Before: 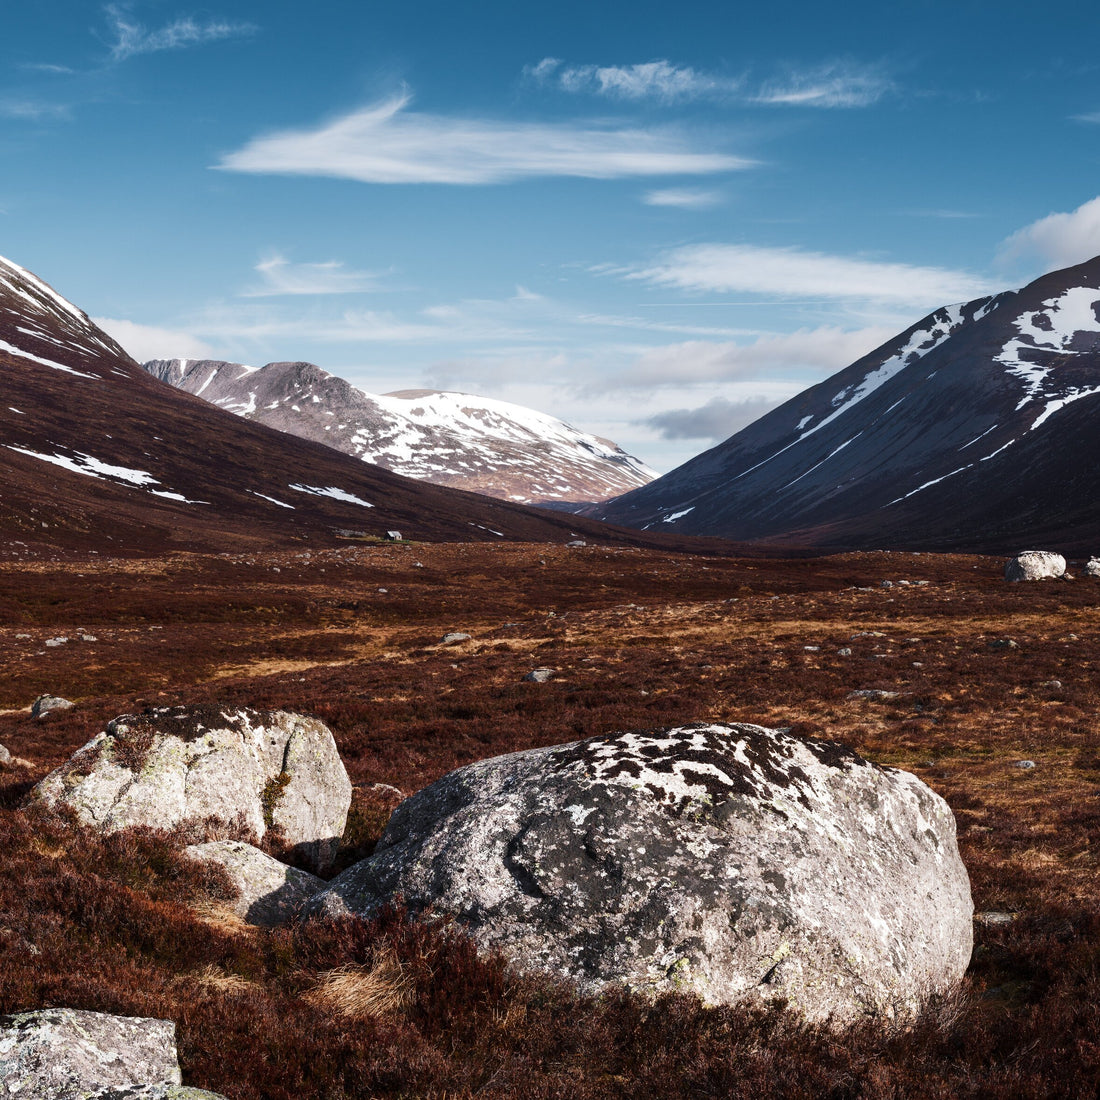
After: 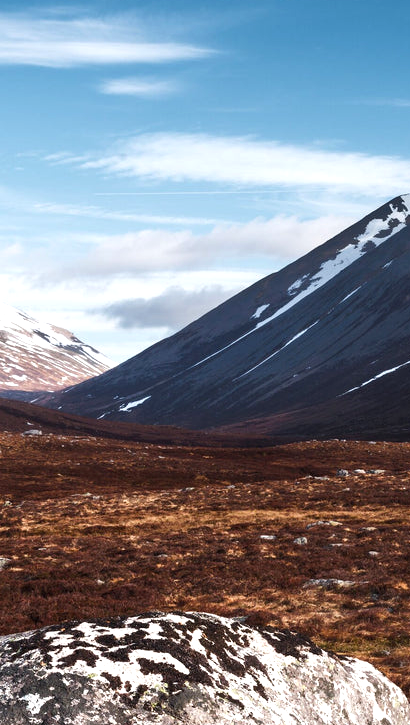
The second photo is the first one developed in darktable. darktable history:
exposure: black level correction 0, exposure 0.499 EV, compensate highlight preservation false
crop and rotate: left 49.523%, top 10.105%, right 13.162%, bottom 23.952%
